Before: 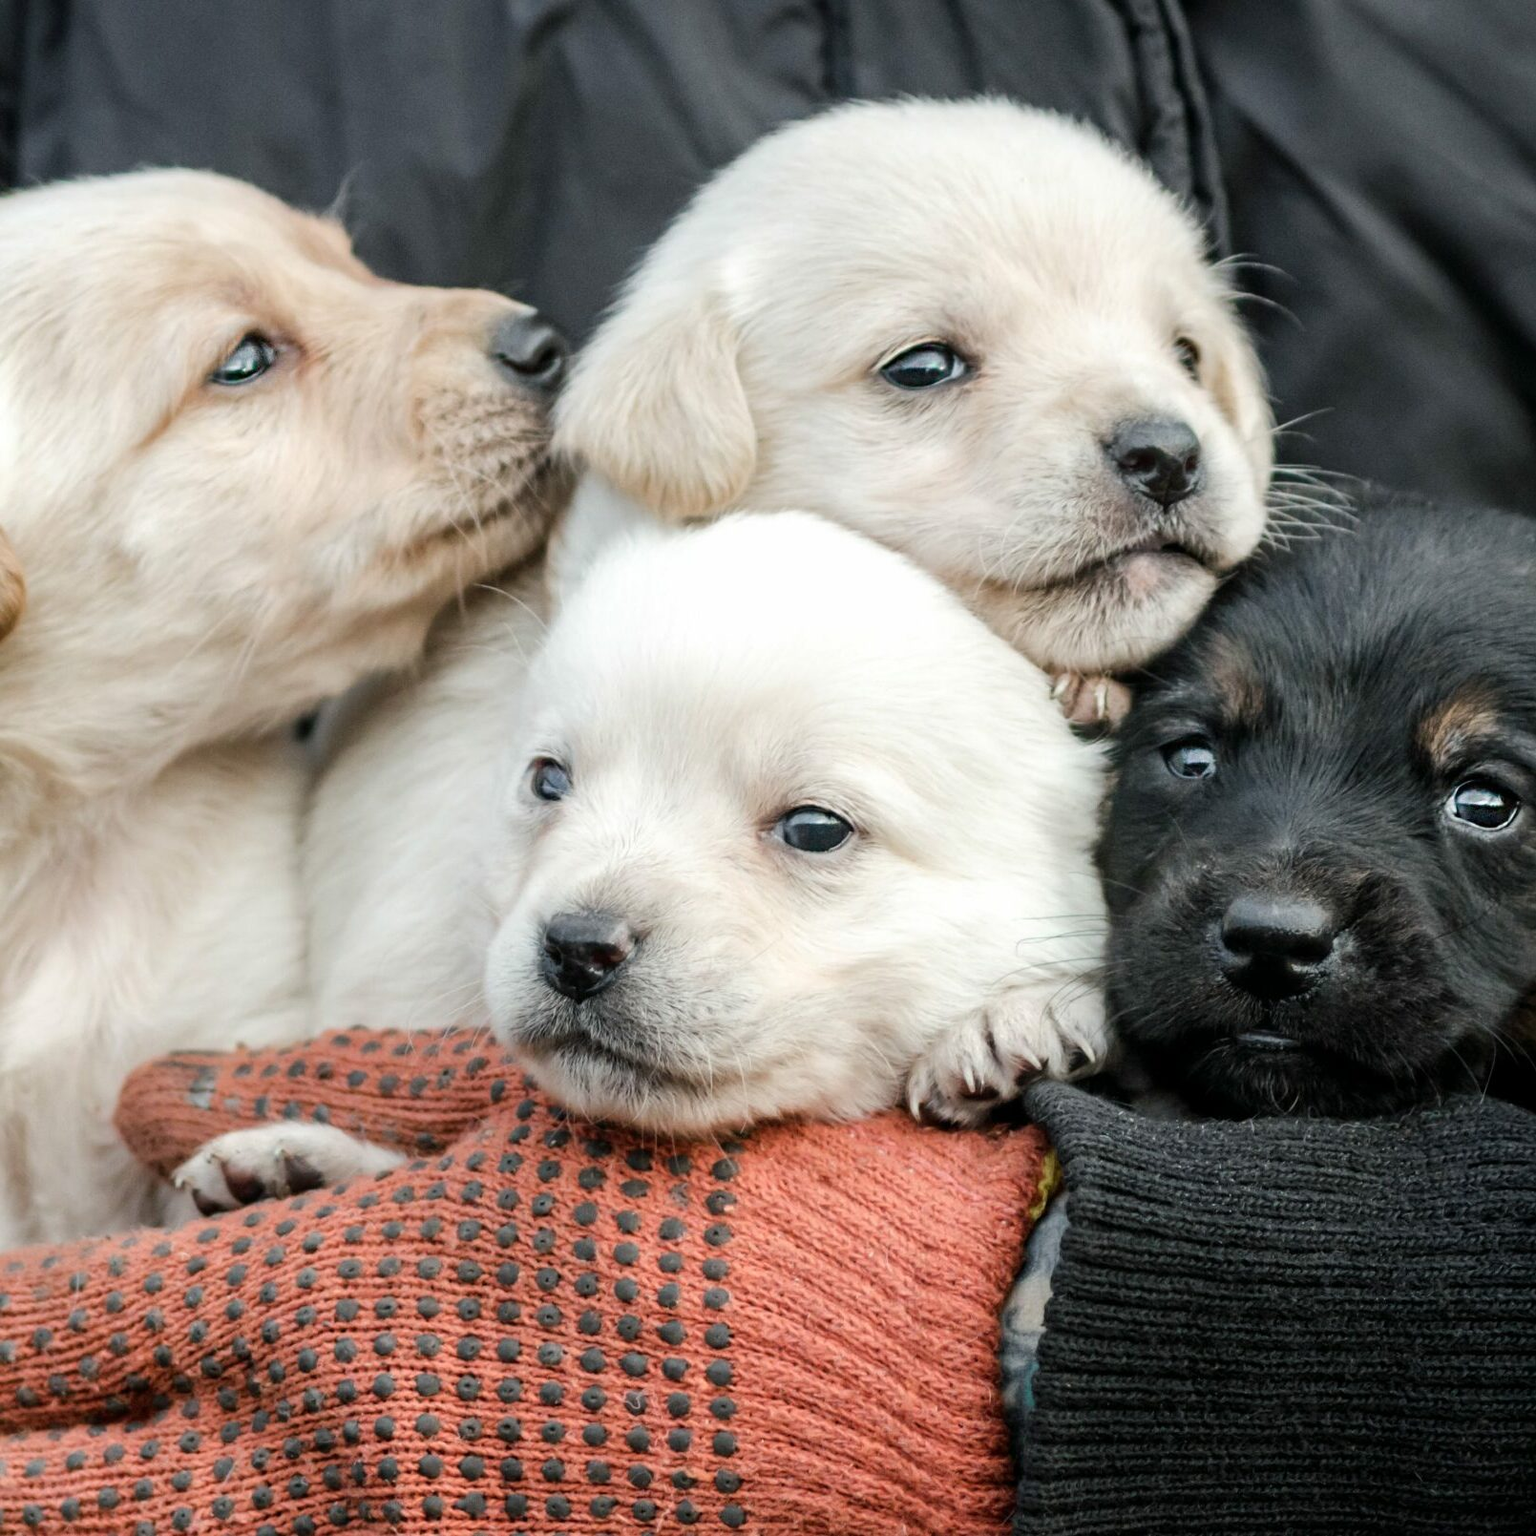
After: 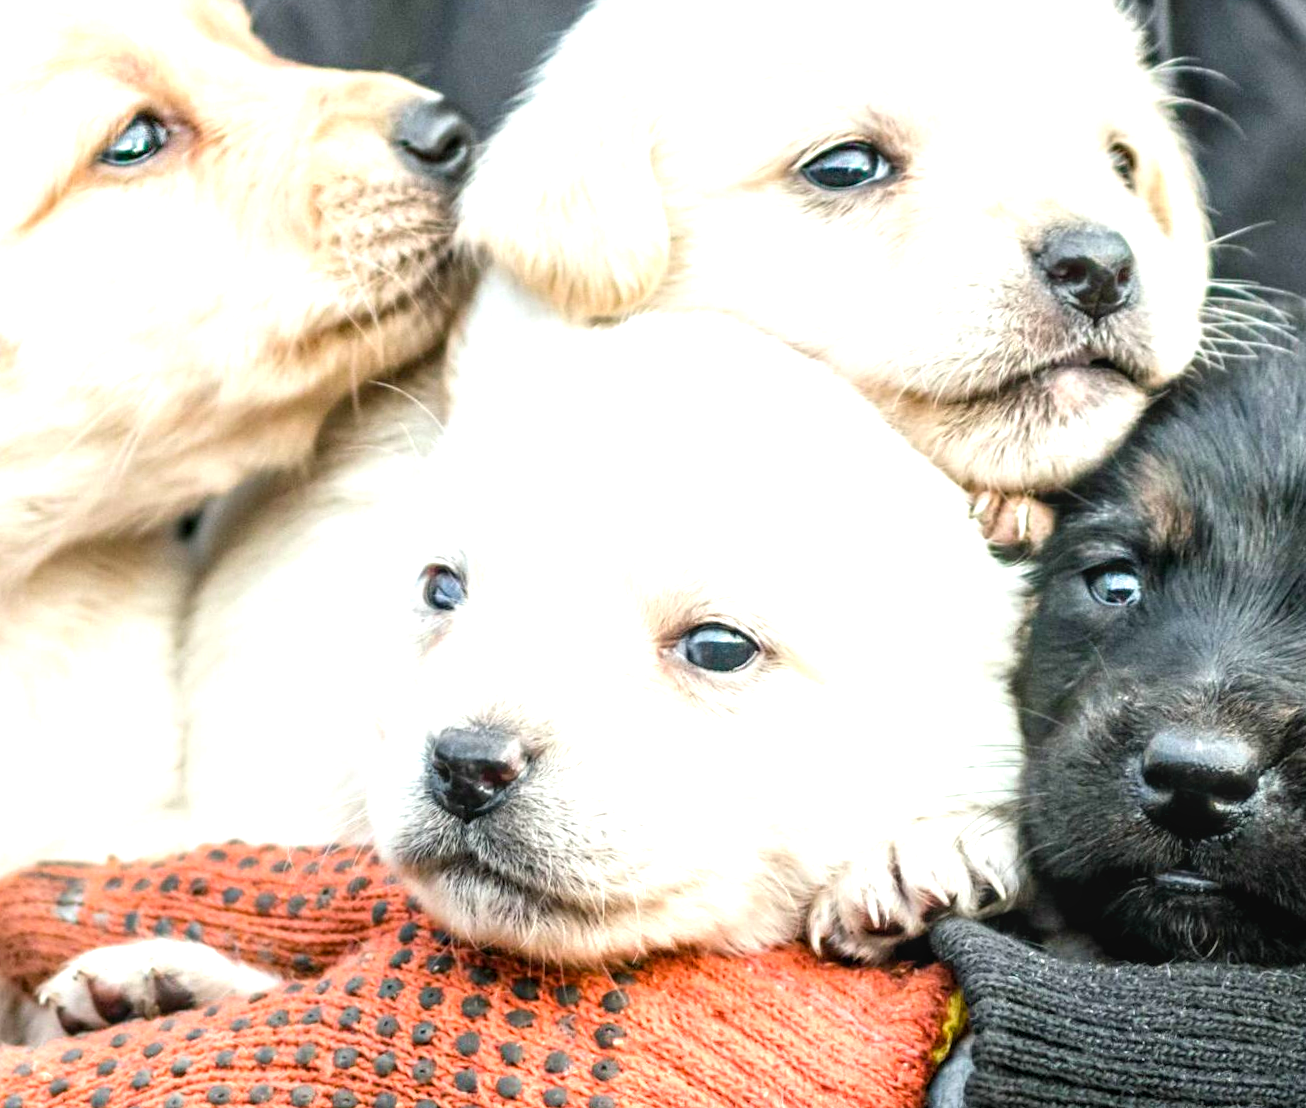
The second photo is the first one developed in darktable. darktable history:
exposure: black level correction 0.001, exposure 1.05 EV, compensate exposure bias true, compensate highlight preservation false
crop: left 7.856%, top 11.836%, right 10.12%, bottom 15.387%
local contrast: on, module defaults
color balance rgb: perceptual saturation grading › global saturation 20%, global vibrance 20%
rotate and perspective: rotation 1.57°, crop left 0.018, crop right 0.982, crop top 0.039, crop bottom 0.961
